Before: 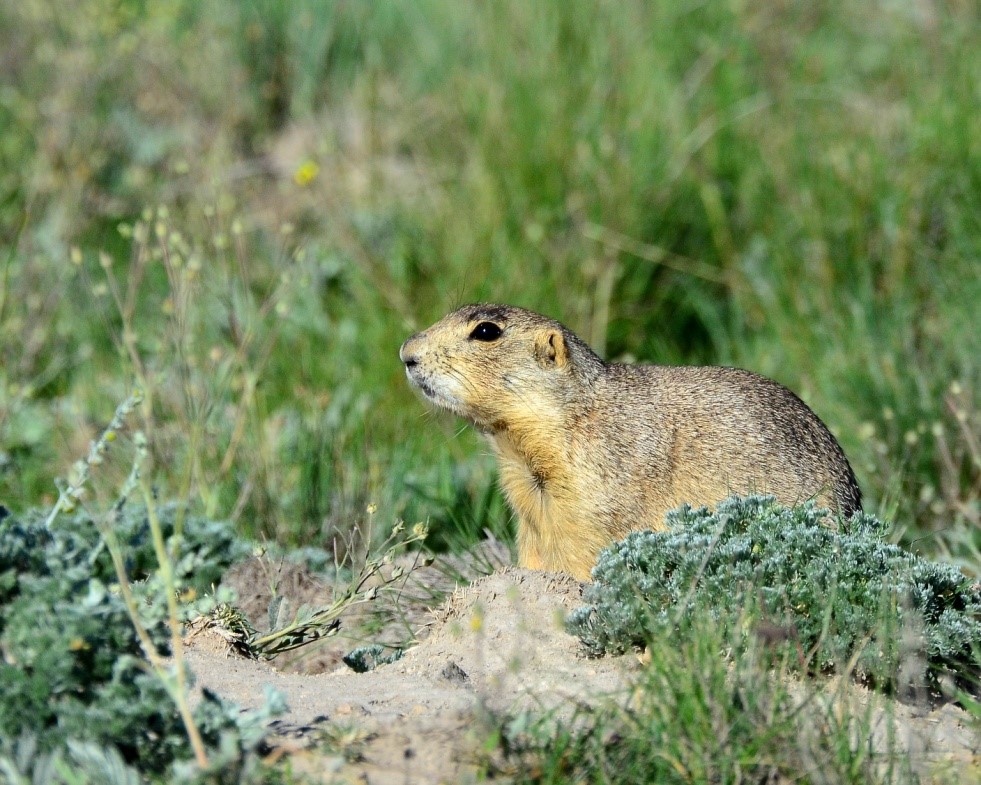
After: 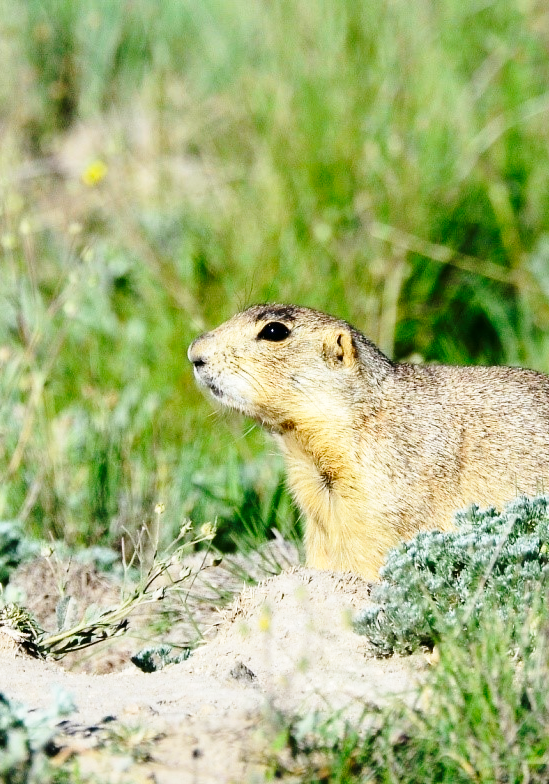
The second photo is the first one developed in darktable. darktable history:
color balance: mode lift, gamma, gain (sRGB), lift [1, 0.99, 1.01, 0.992], gamma [1, 1.037, 0.974, 0.963]
crop: left 21.674%, right 22.086%
base curve: curves: ch0 [(0, 0) (0.028, 0.03) (0.121, 0.232) (0.46, 0.748) (0.859, 0.968) (1, 1)], preserve colors none
